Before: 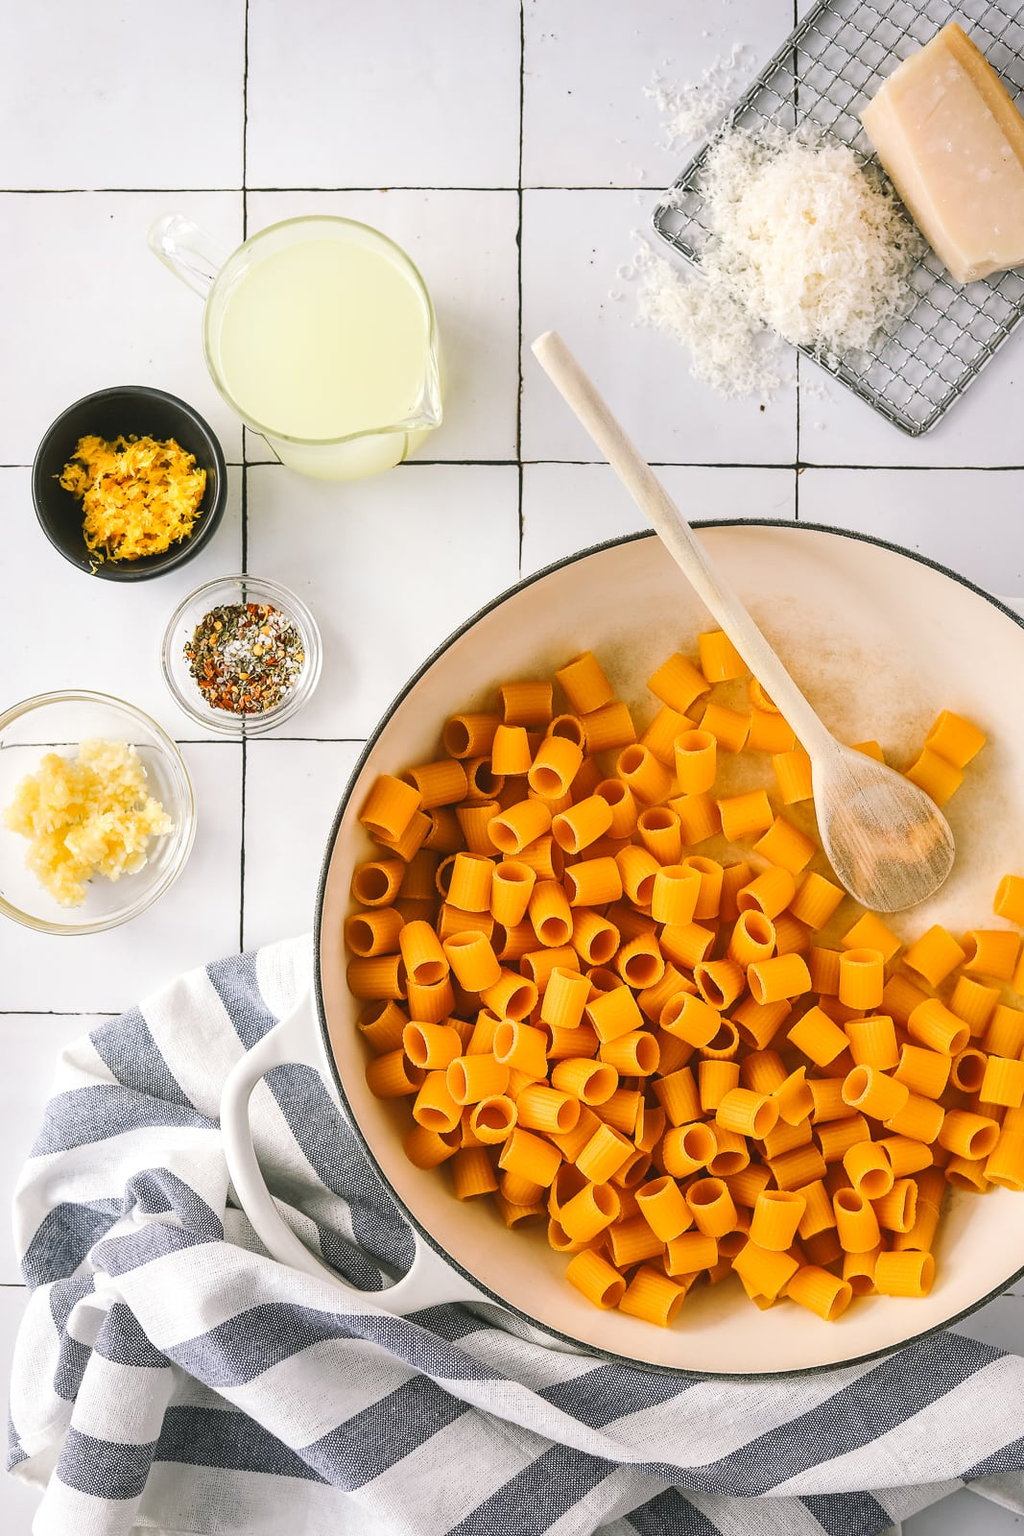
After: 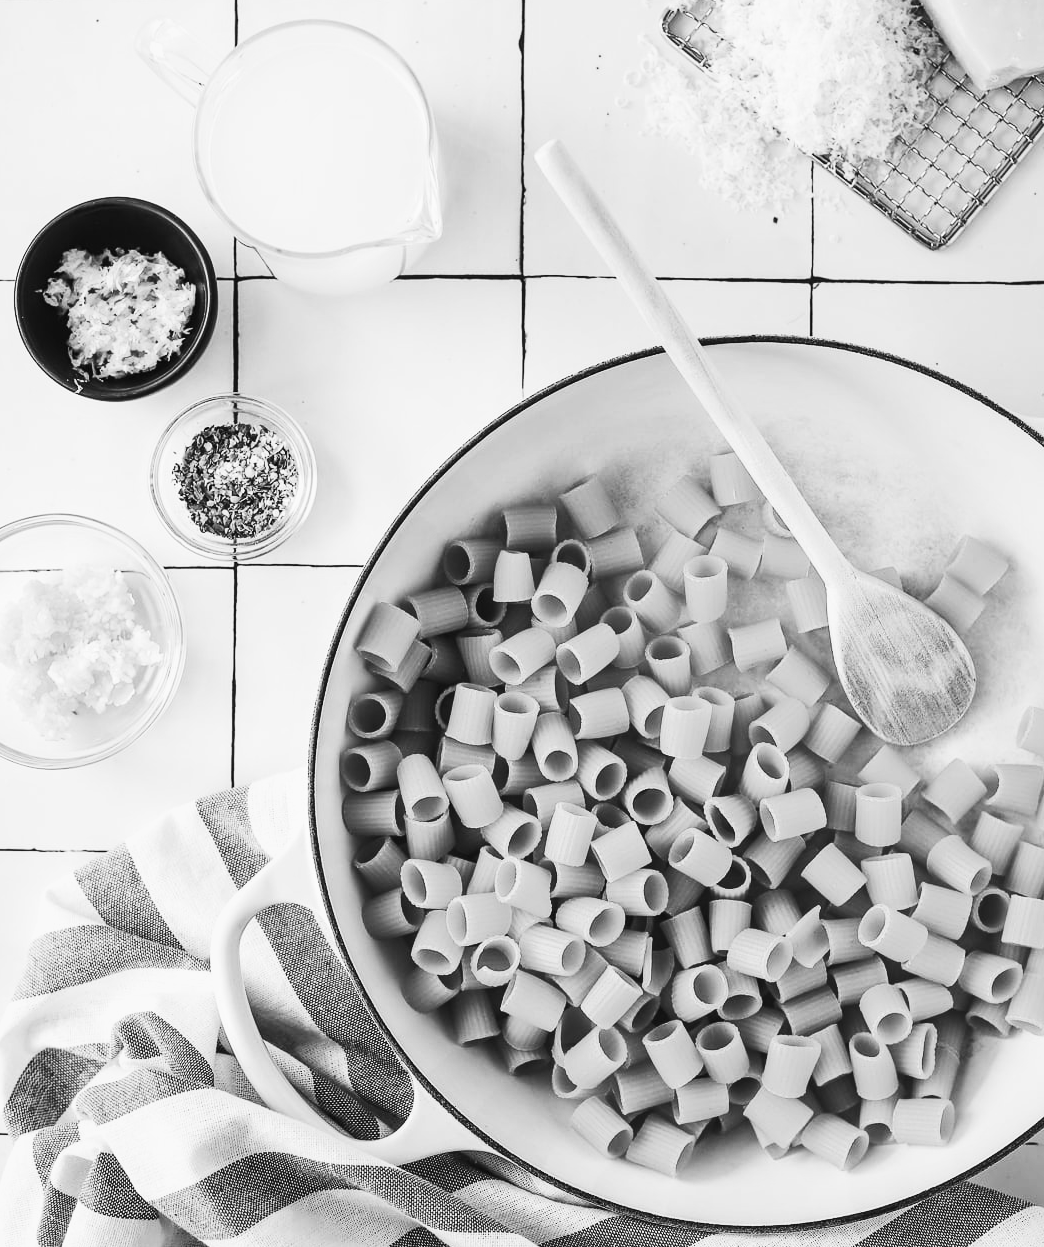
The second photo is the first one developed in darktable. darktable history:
monochrome: a 32, b 64, size 2.3
crop and rotate: left 1.814%, top 12.818%, right 0.25%, bottom 9.225%
contrast brightness saturation: contrast 0.28
